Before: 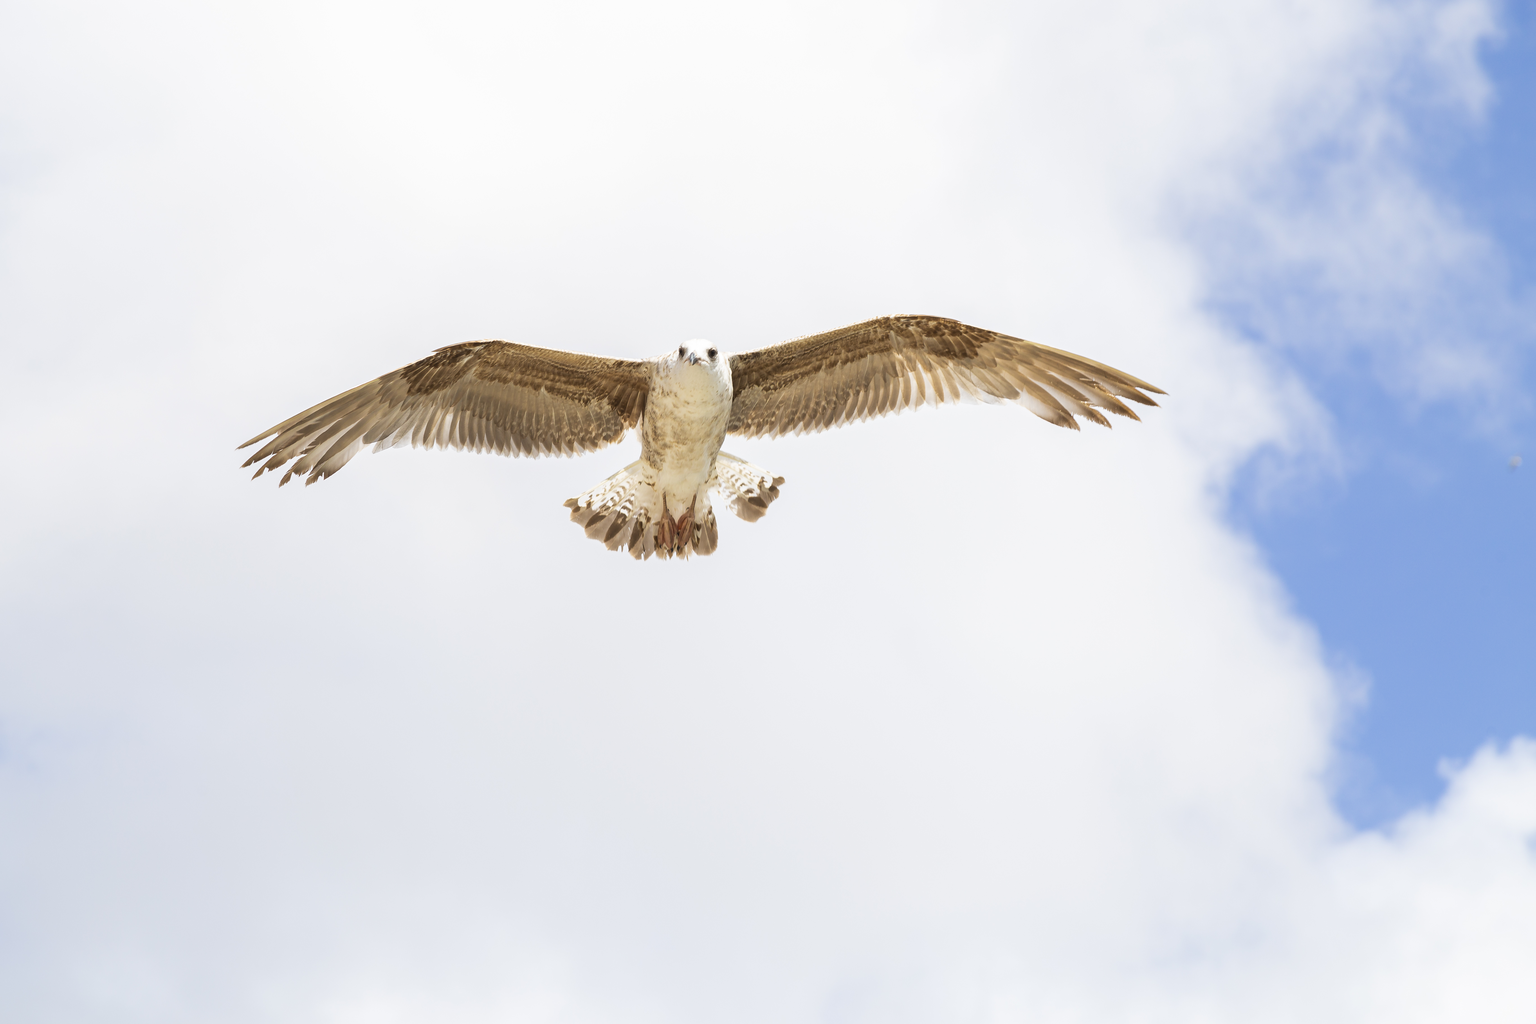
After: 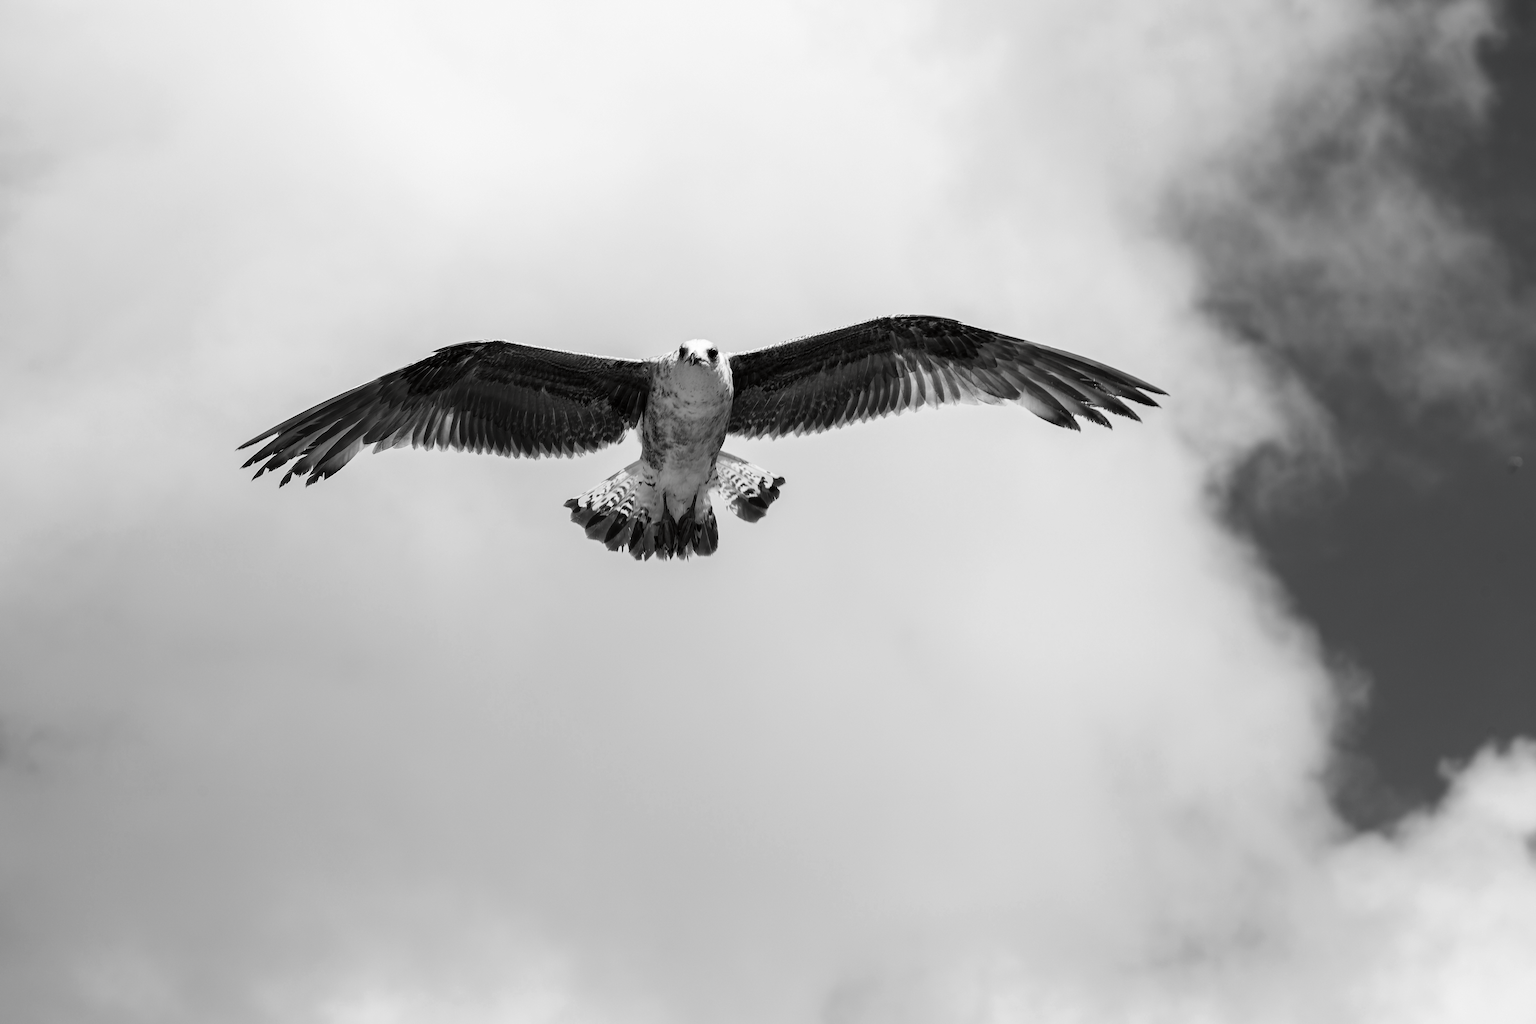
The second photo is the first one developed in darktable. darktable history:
contrast brightness saturation: contrast 0.016, brightness -0.988, saturation -0.983
